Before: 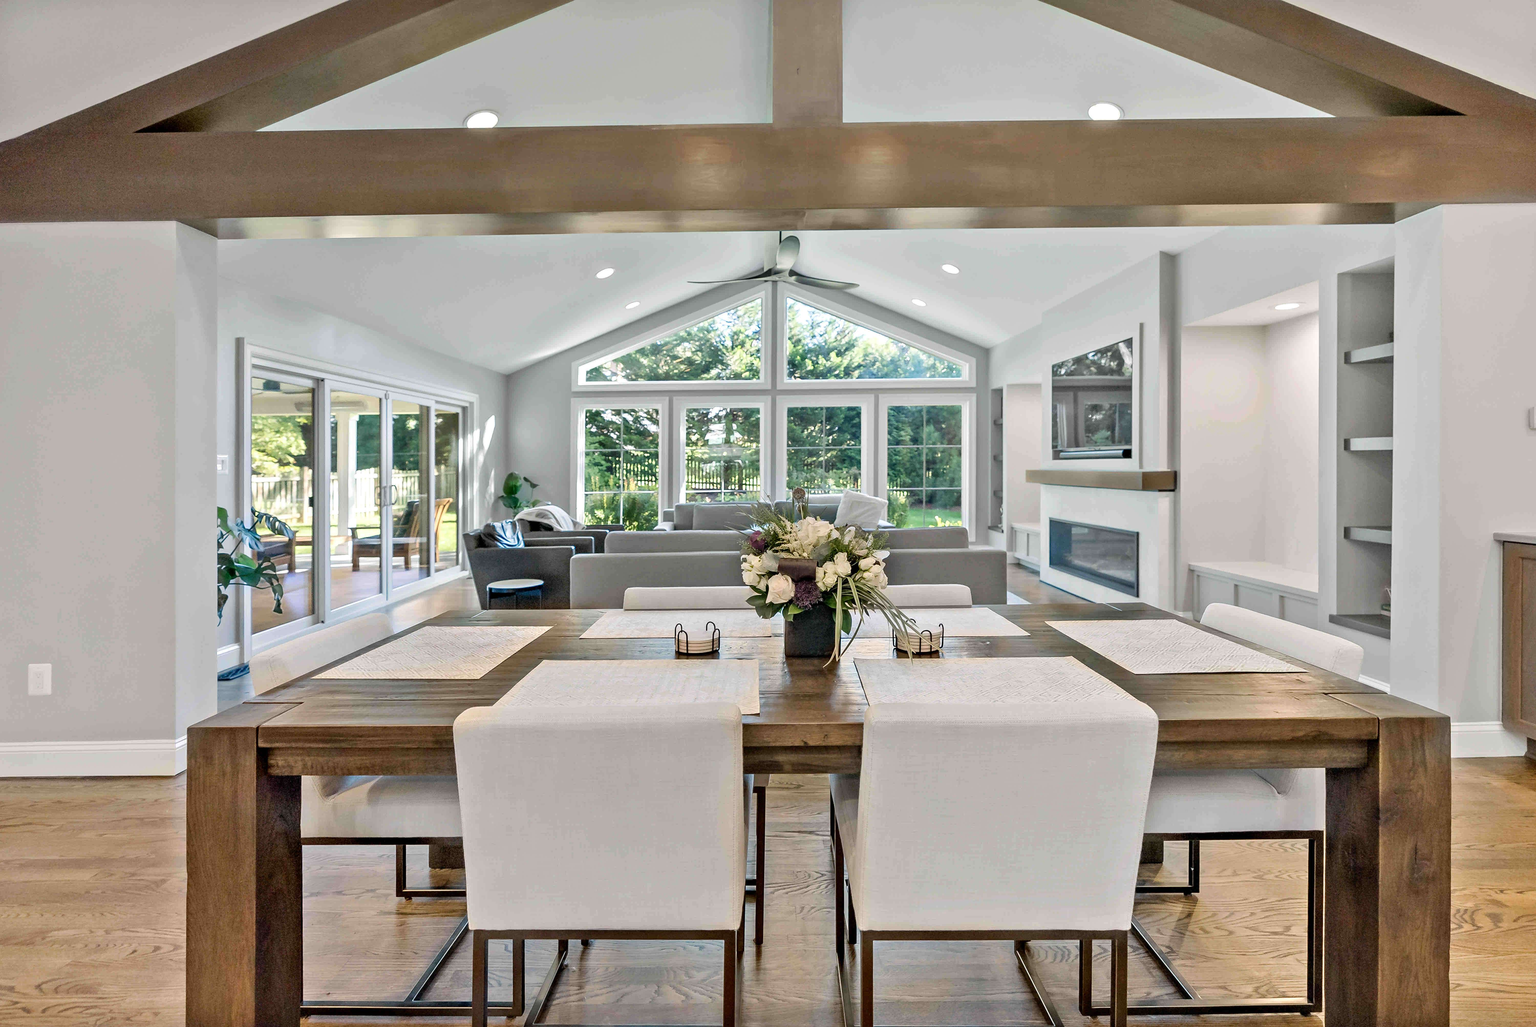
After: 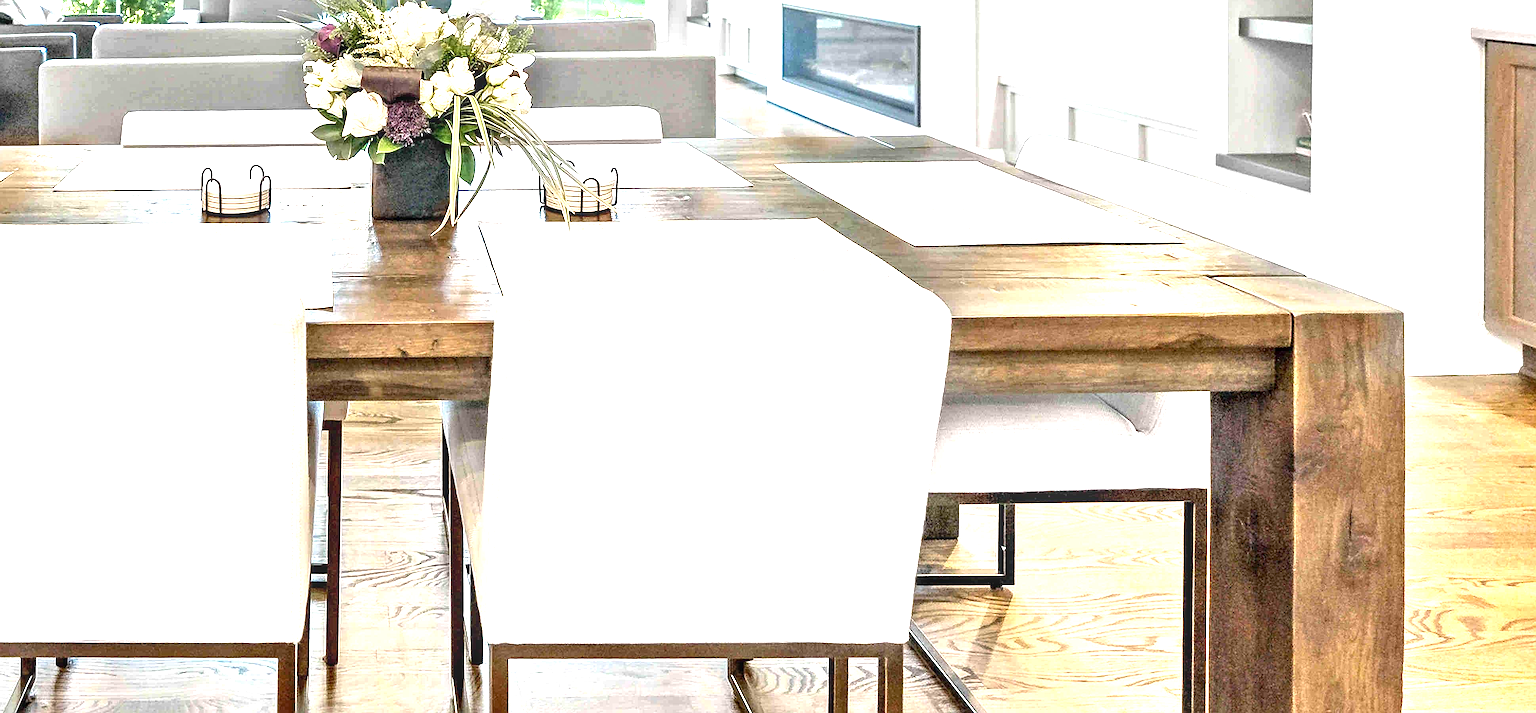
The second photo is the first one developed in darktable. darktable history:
exposure: black level correction 0.001, exposure 1.646 EV, compensate exposure bias true, compensate highlight preservation false
crop and rotate: left 35.509%, top 50.238%, bottom 4.934%
sharpen: on, module defaults
local contrast: on, module defaults
